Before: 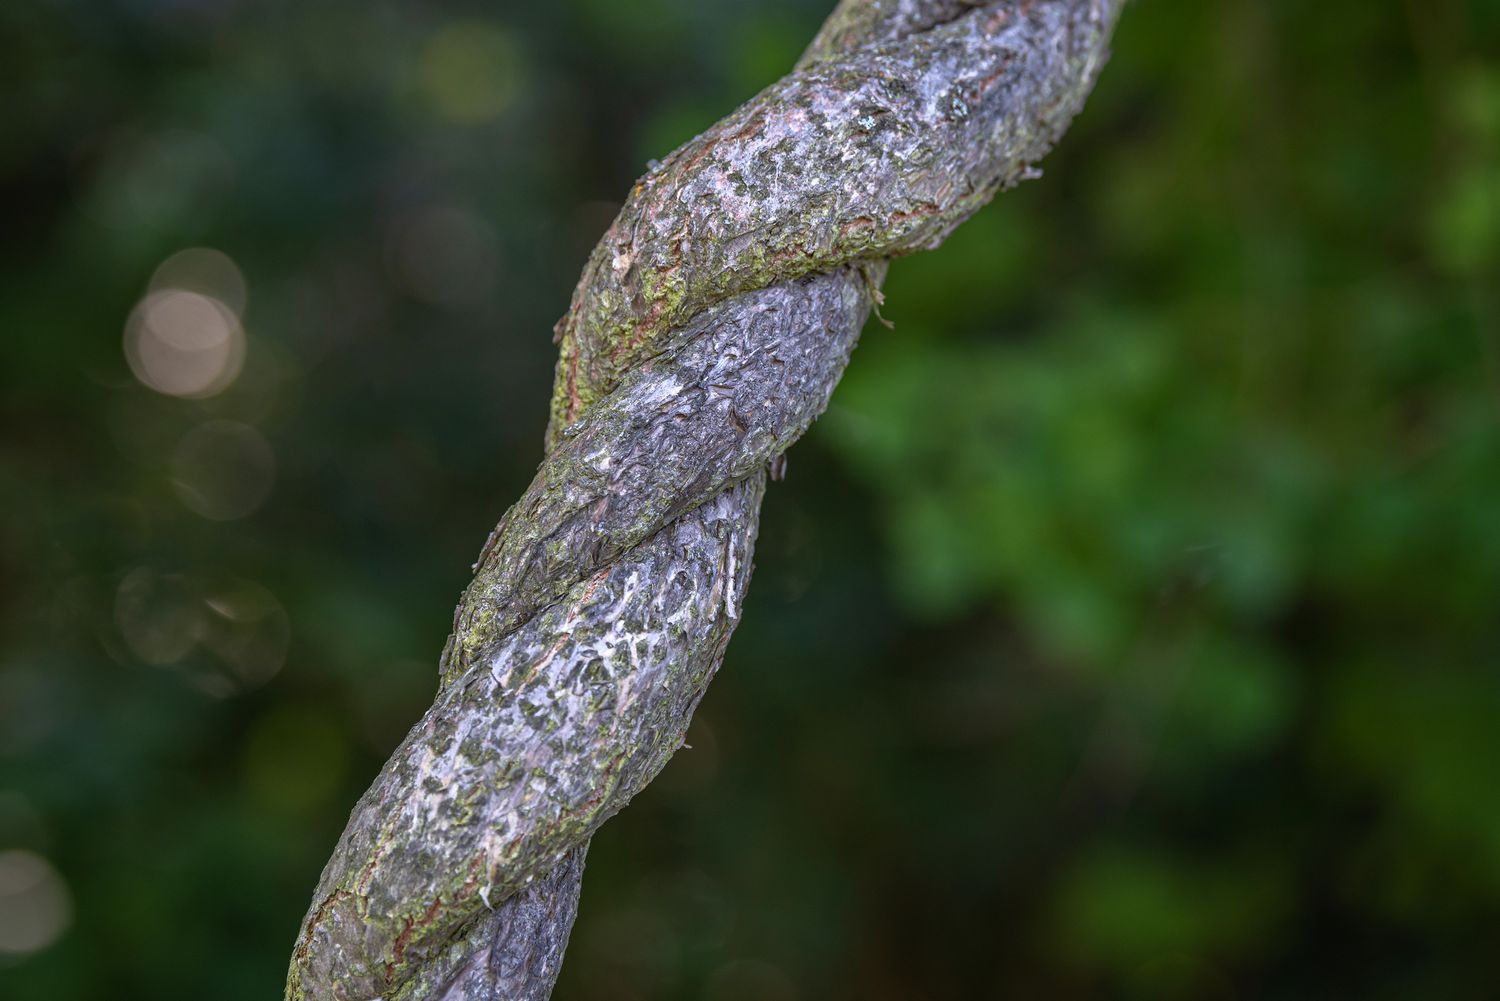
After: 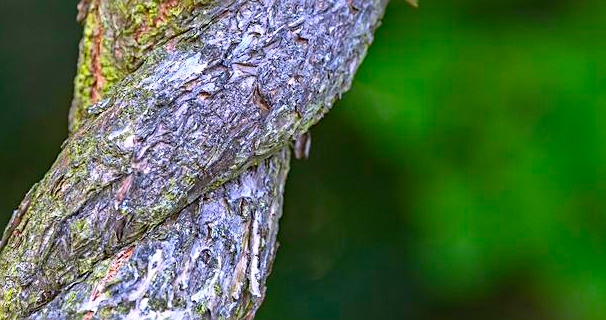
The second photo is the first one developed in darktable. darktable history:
haze removal: adaptive false
sharpen: on, module defaults
crop: left 31.751%, top 32.172%, right 27.8%, bottom 35.83%
contrast brightness saturation: contrast 0.2, brightness 0.2, saturation 0.8
